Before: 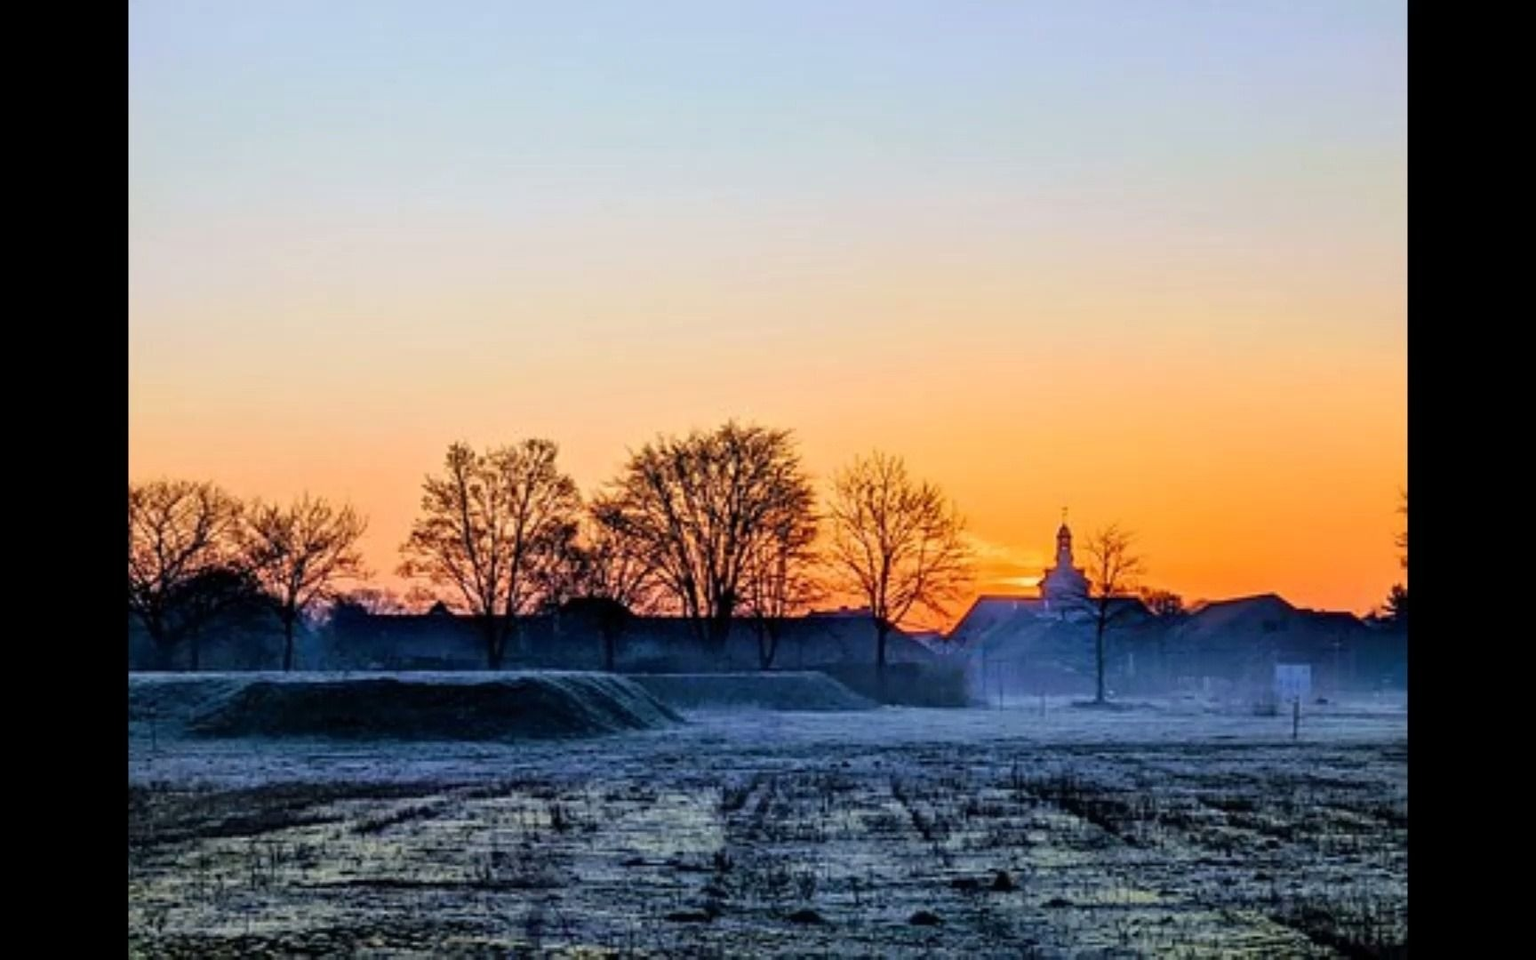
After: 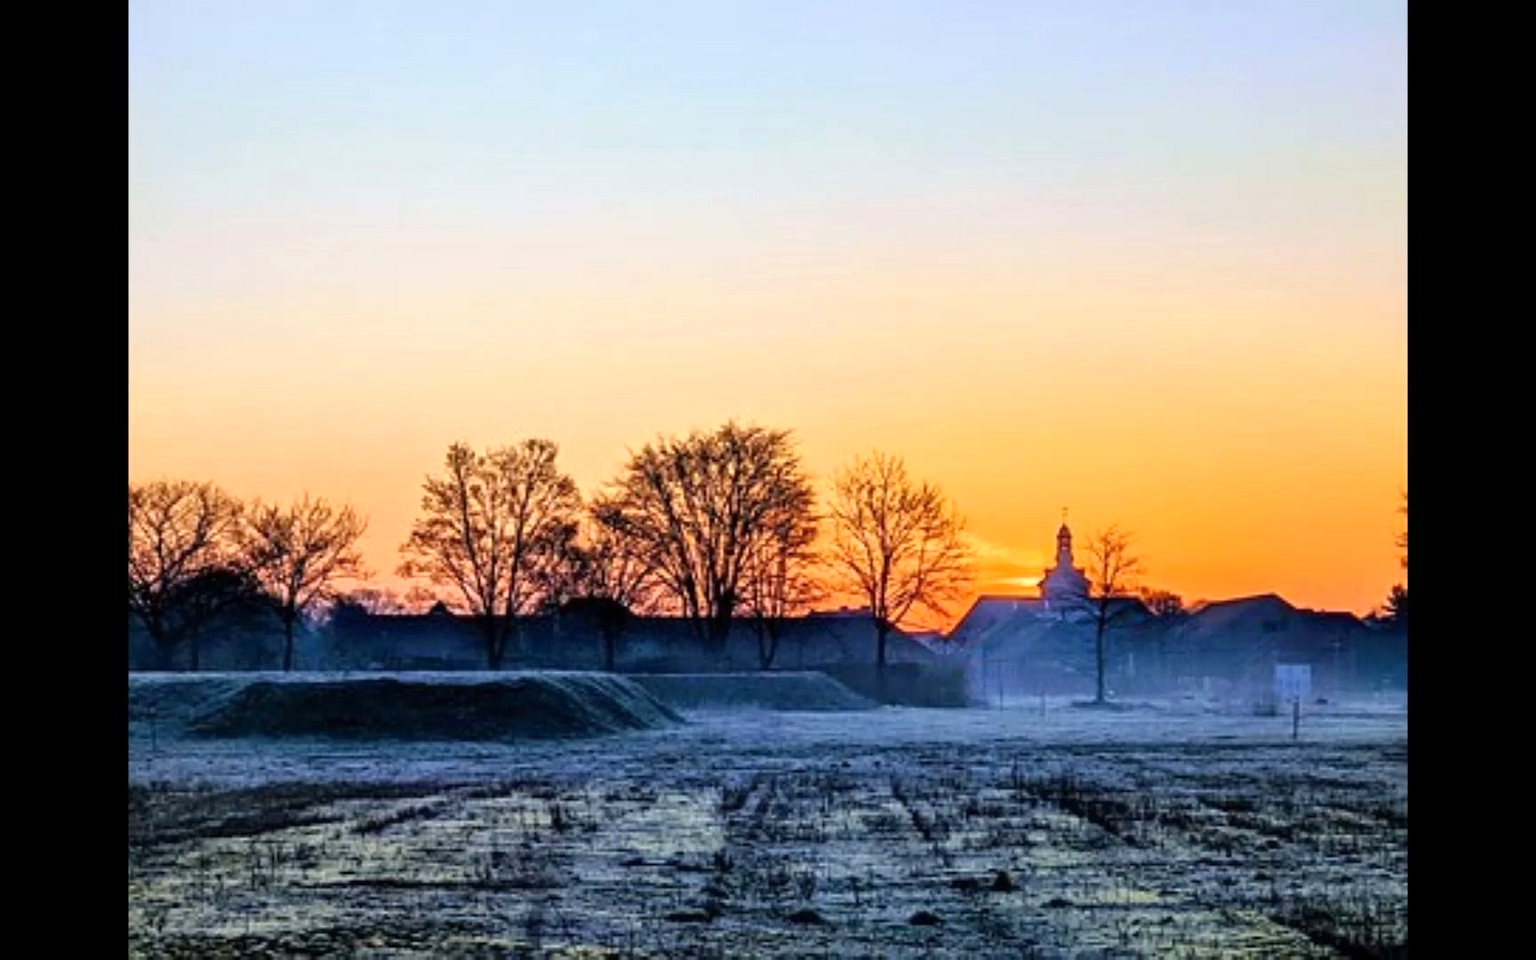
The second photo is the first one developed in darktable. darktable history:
exposure: exposure 0.3 EV, compensate exposure bias true, compensate highlight preservation false
